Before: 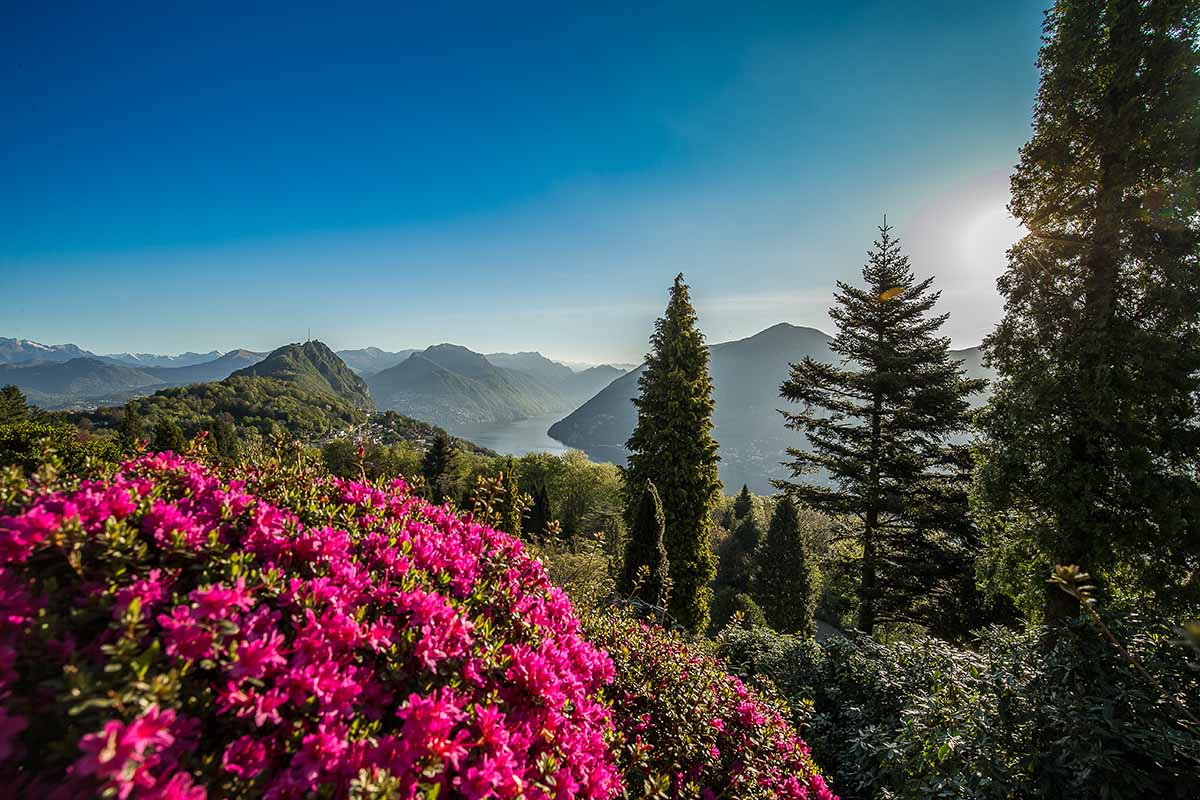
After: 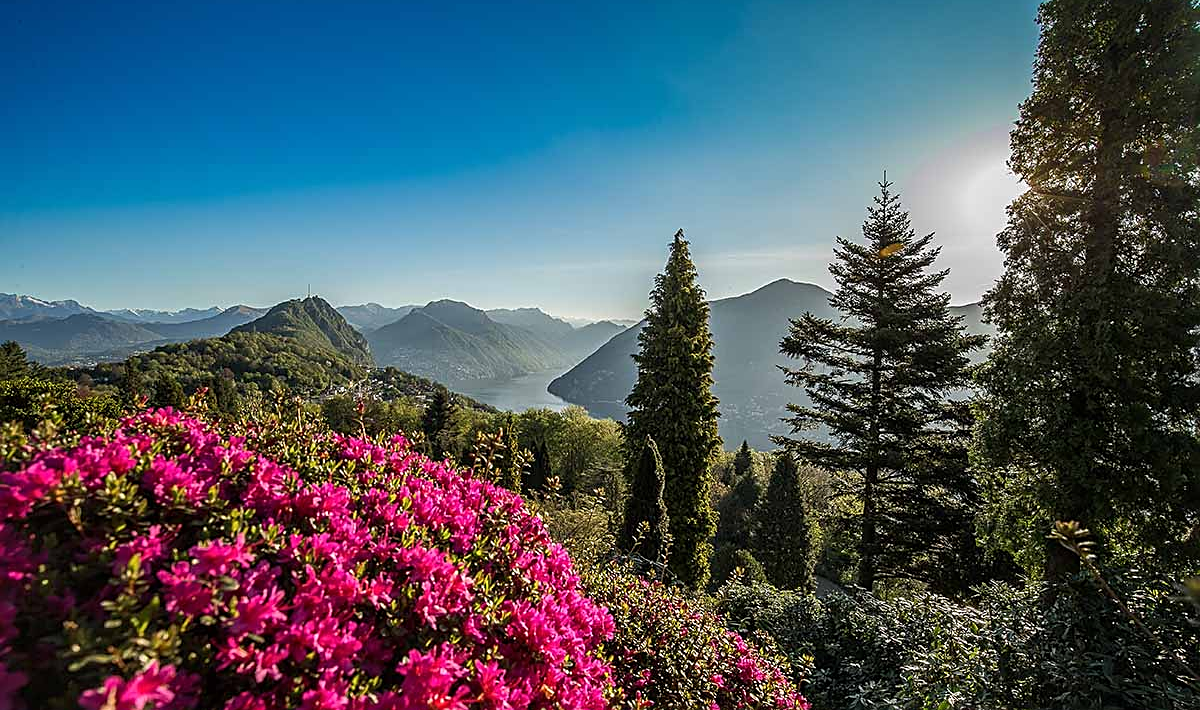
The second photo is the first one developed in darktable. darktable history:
crop and rotate: top 5.609%, bottom 5.609%
sharpen: on, module defaults
